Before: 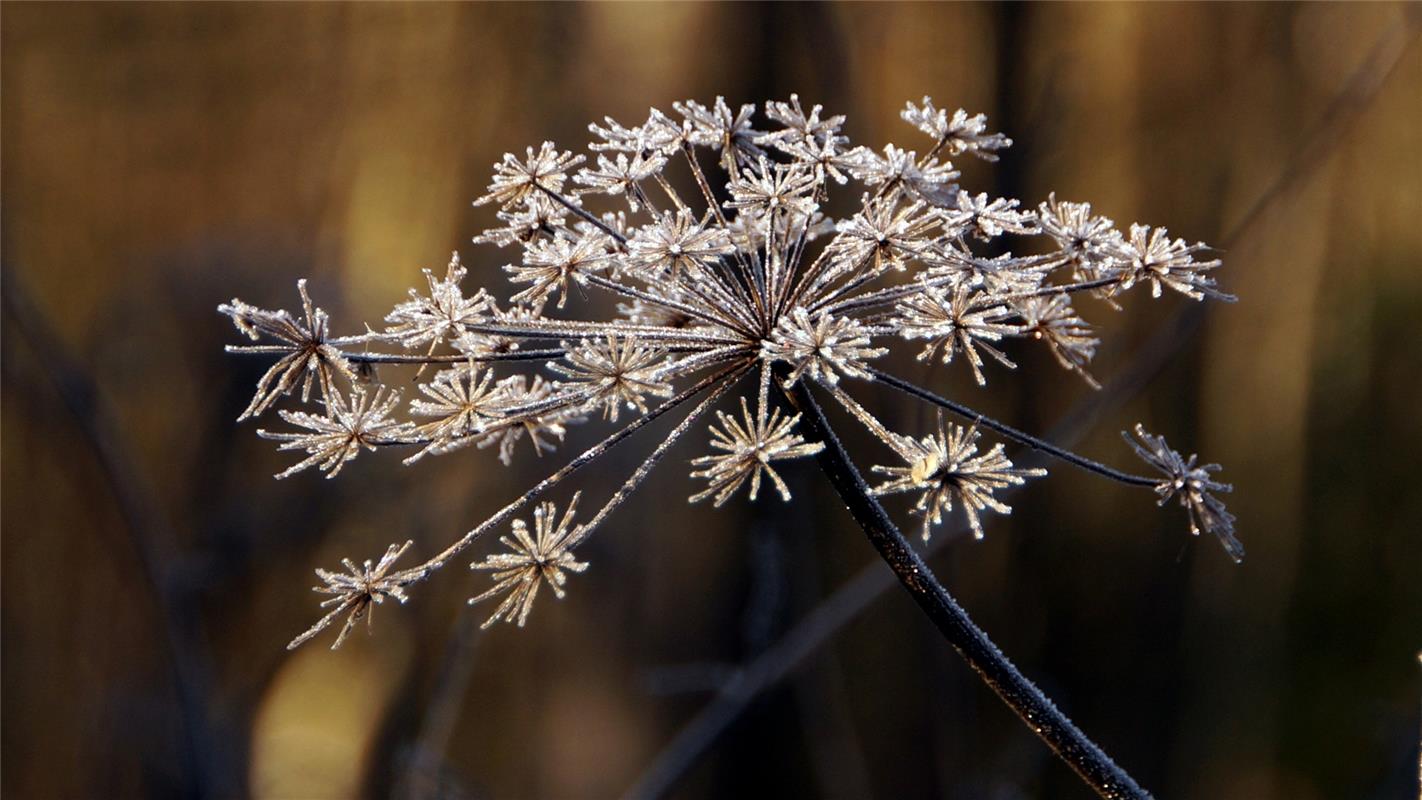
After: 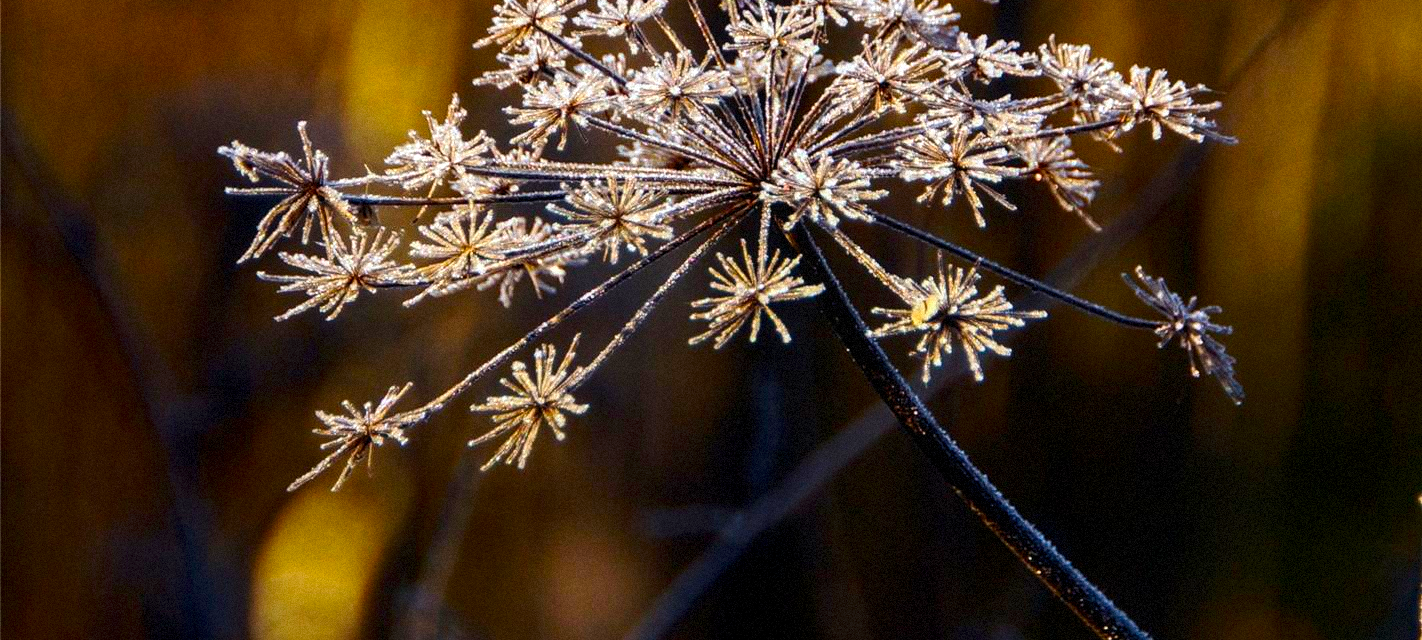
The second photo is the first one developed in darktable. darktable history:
crop and rotate: top 19.998%
color balance rgb: perceptual saturation grading › global saturation 25%, global vibrance 20%
contrast brightness saturation: contrast 0.18, saturation 0.3
grain: mid-tones bias 0%
local contrast: on, module defaults
white balance: emerald 1
